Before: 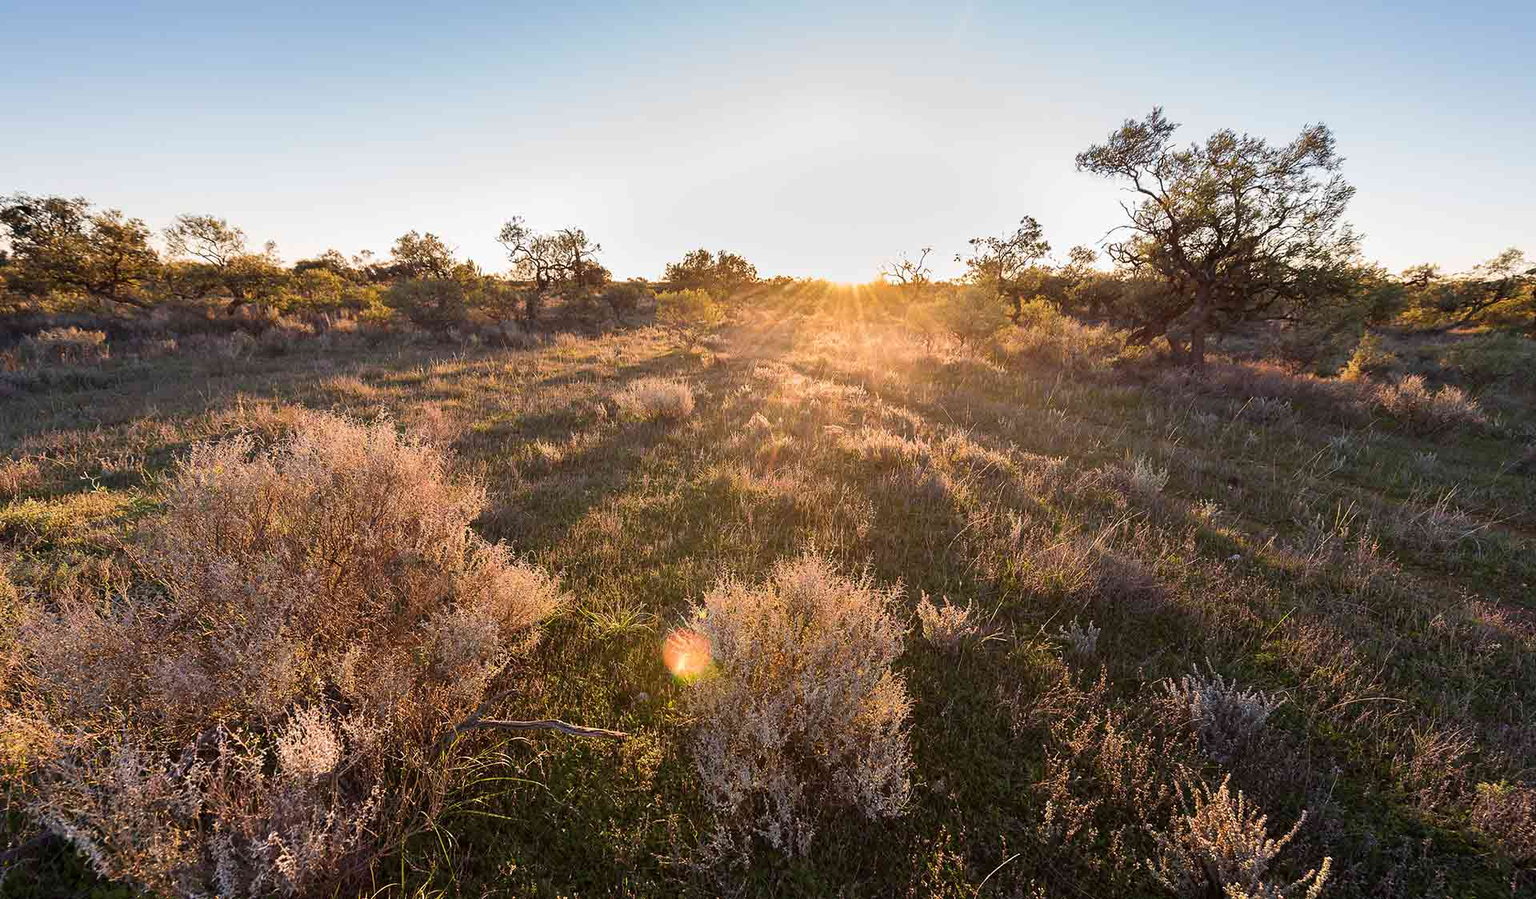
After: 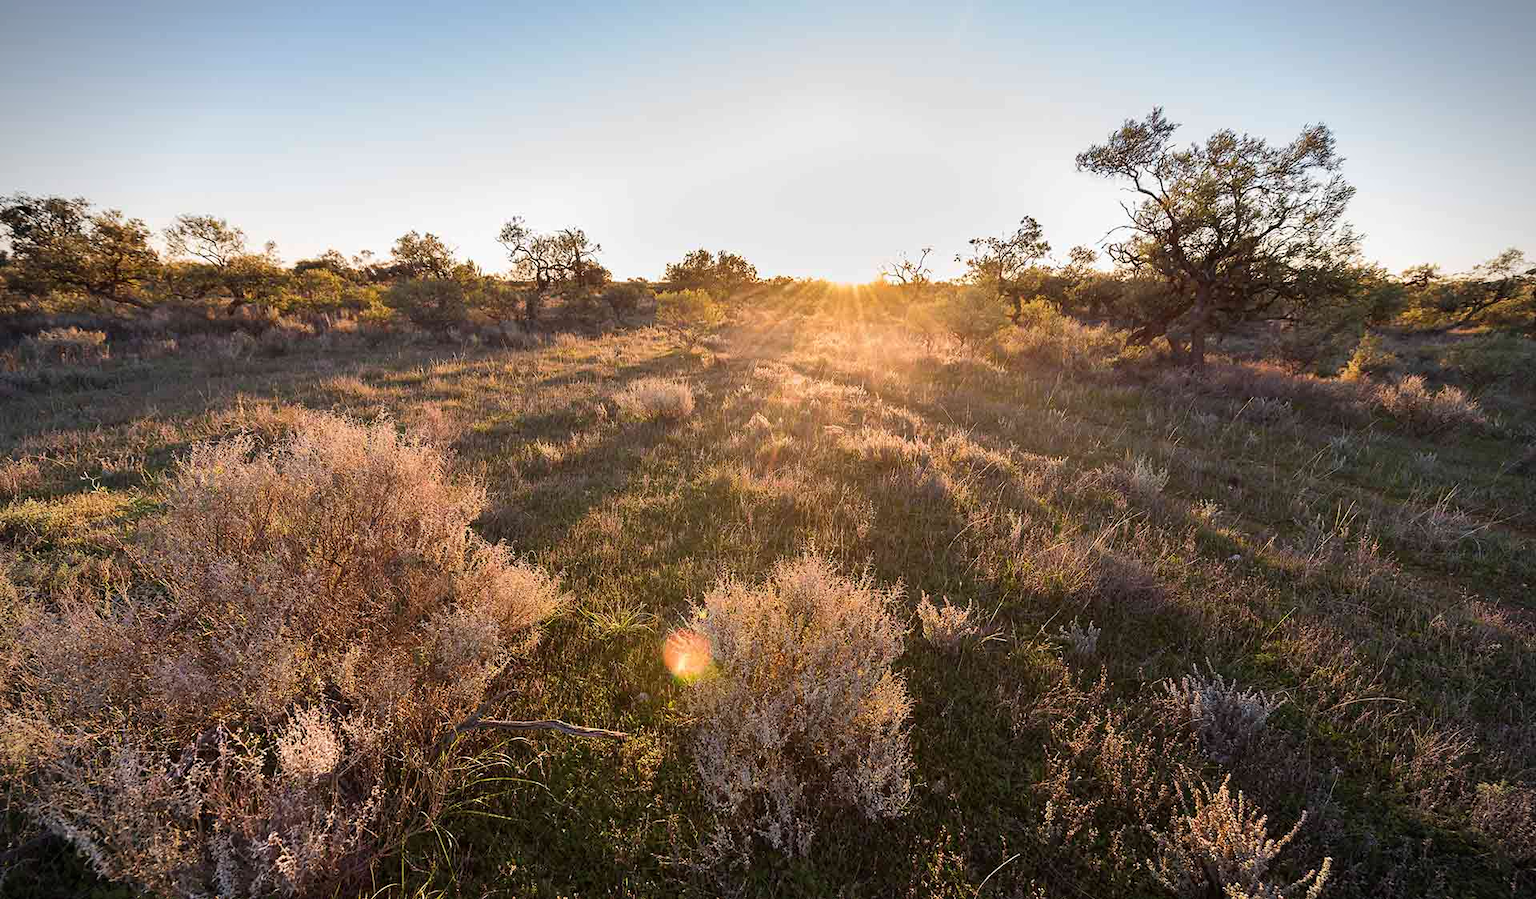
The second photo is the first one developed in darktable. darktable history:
vignetting: fall-off start 88.85%, fall-off radius 43.57%, width/height ratio 1.169
